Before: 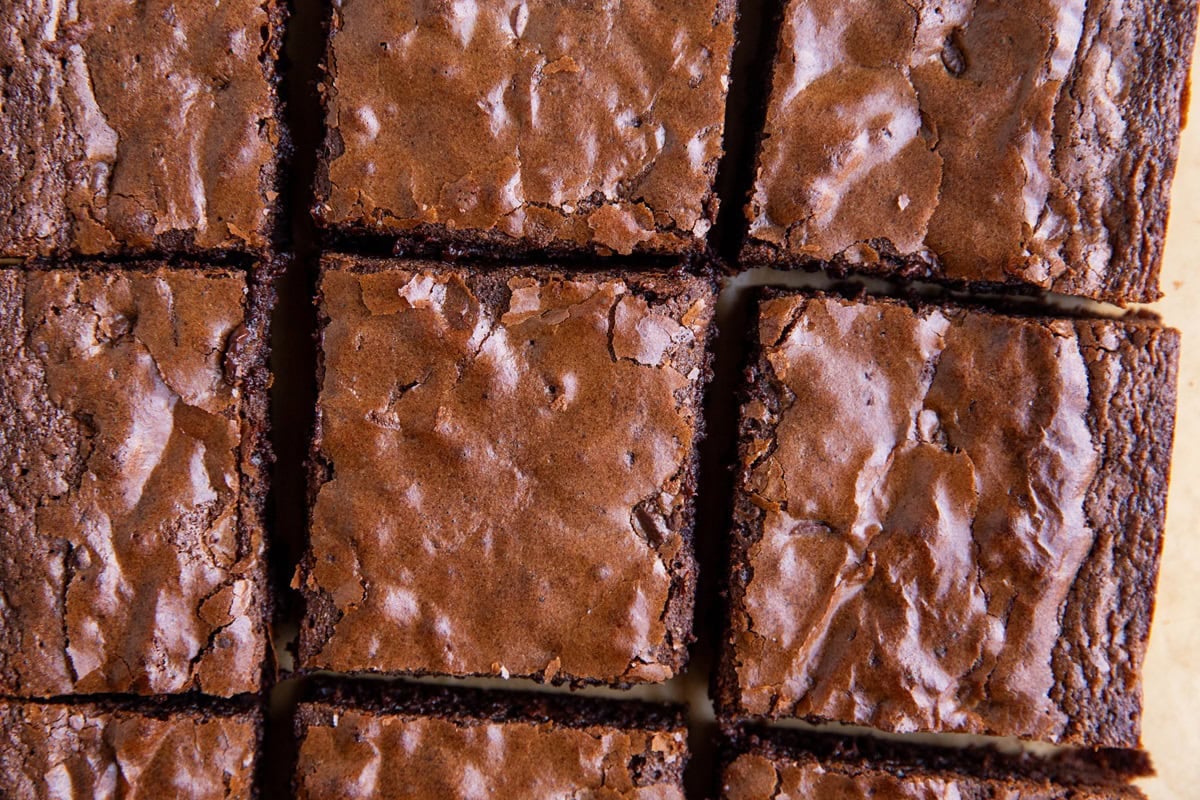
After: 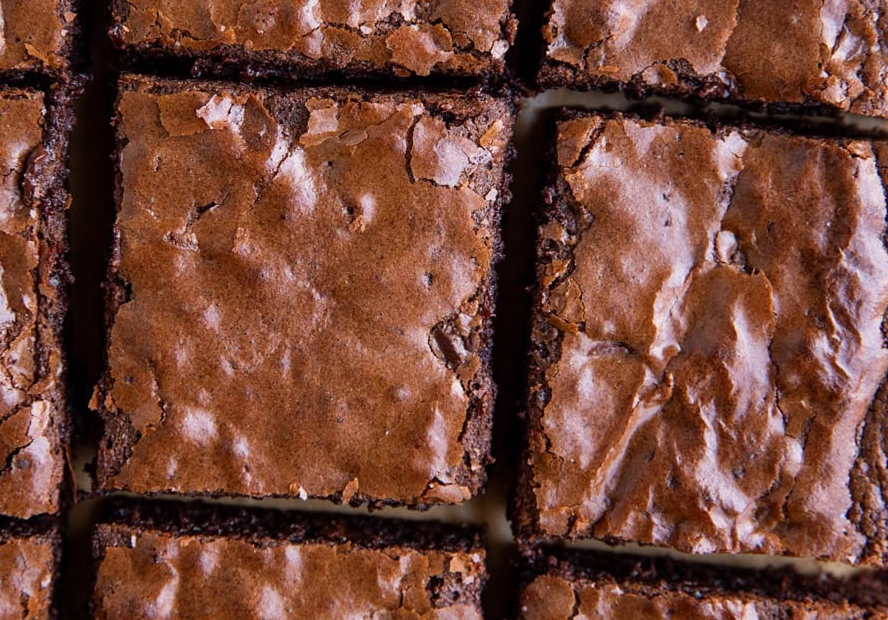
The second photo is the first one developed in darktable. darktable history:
crop: left 16.875%, top 22.384%, right 9.098%
